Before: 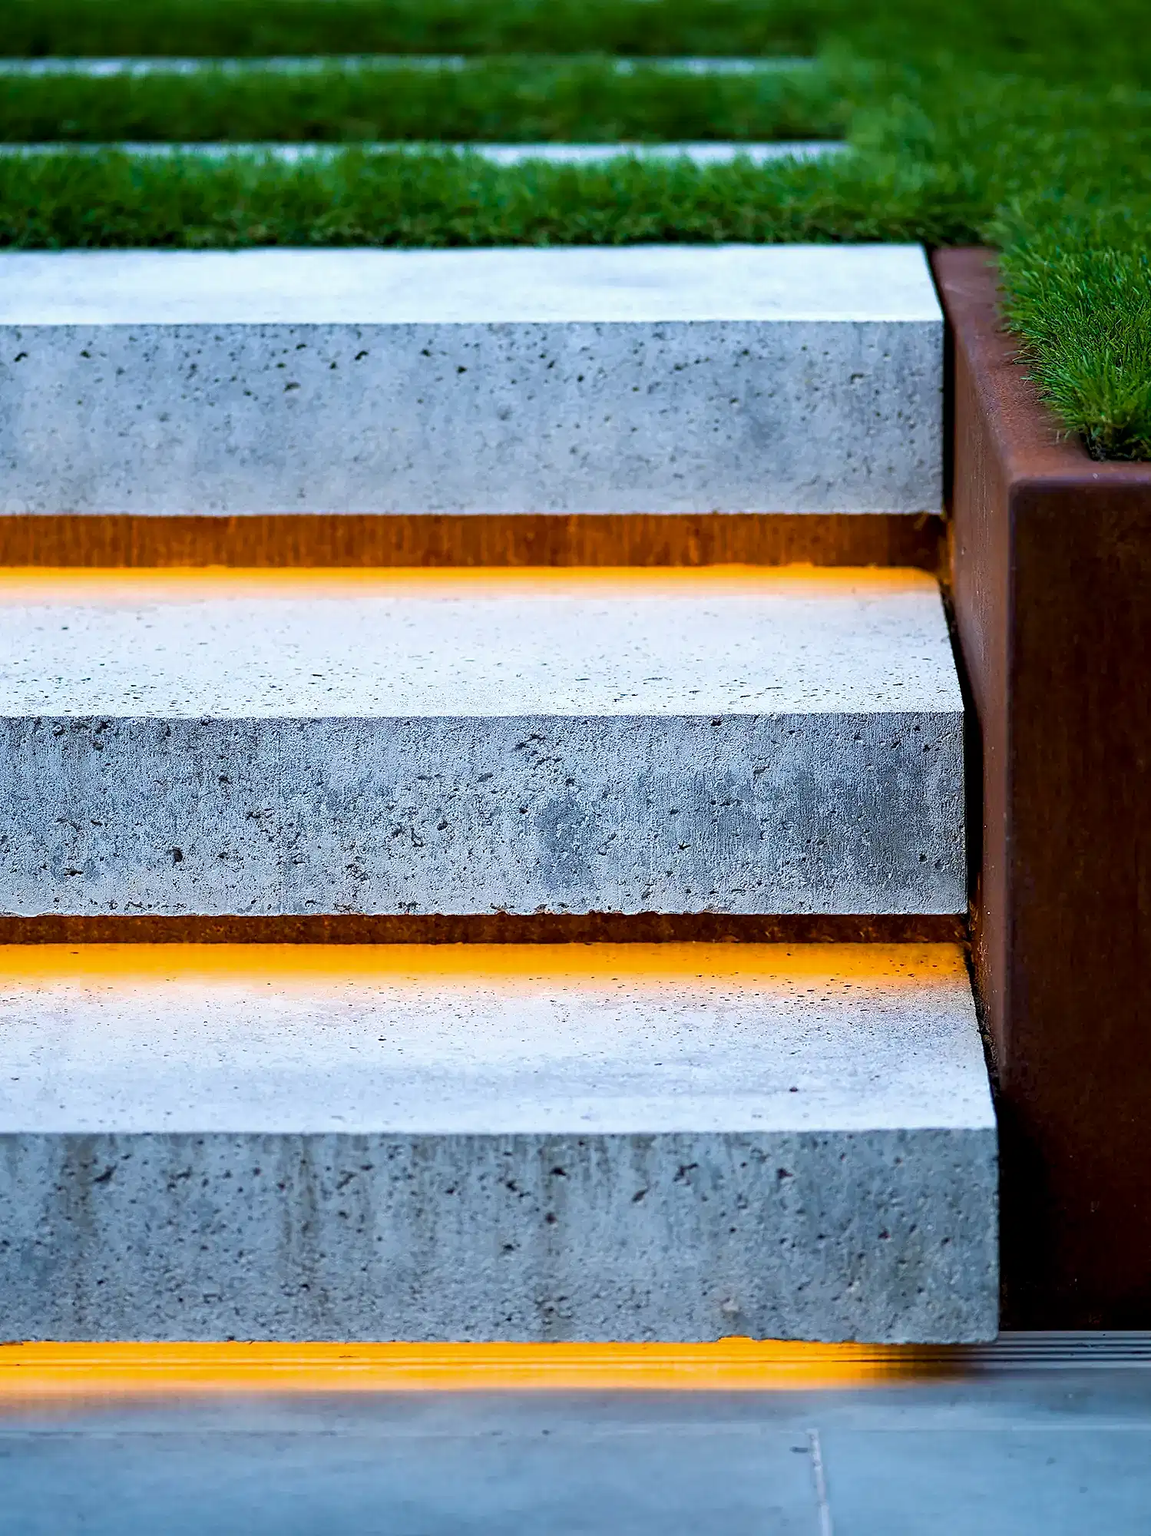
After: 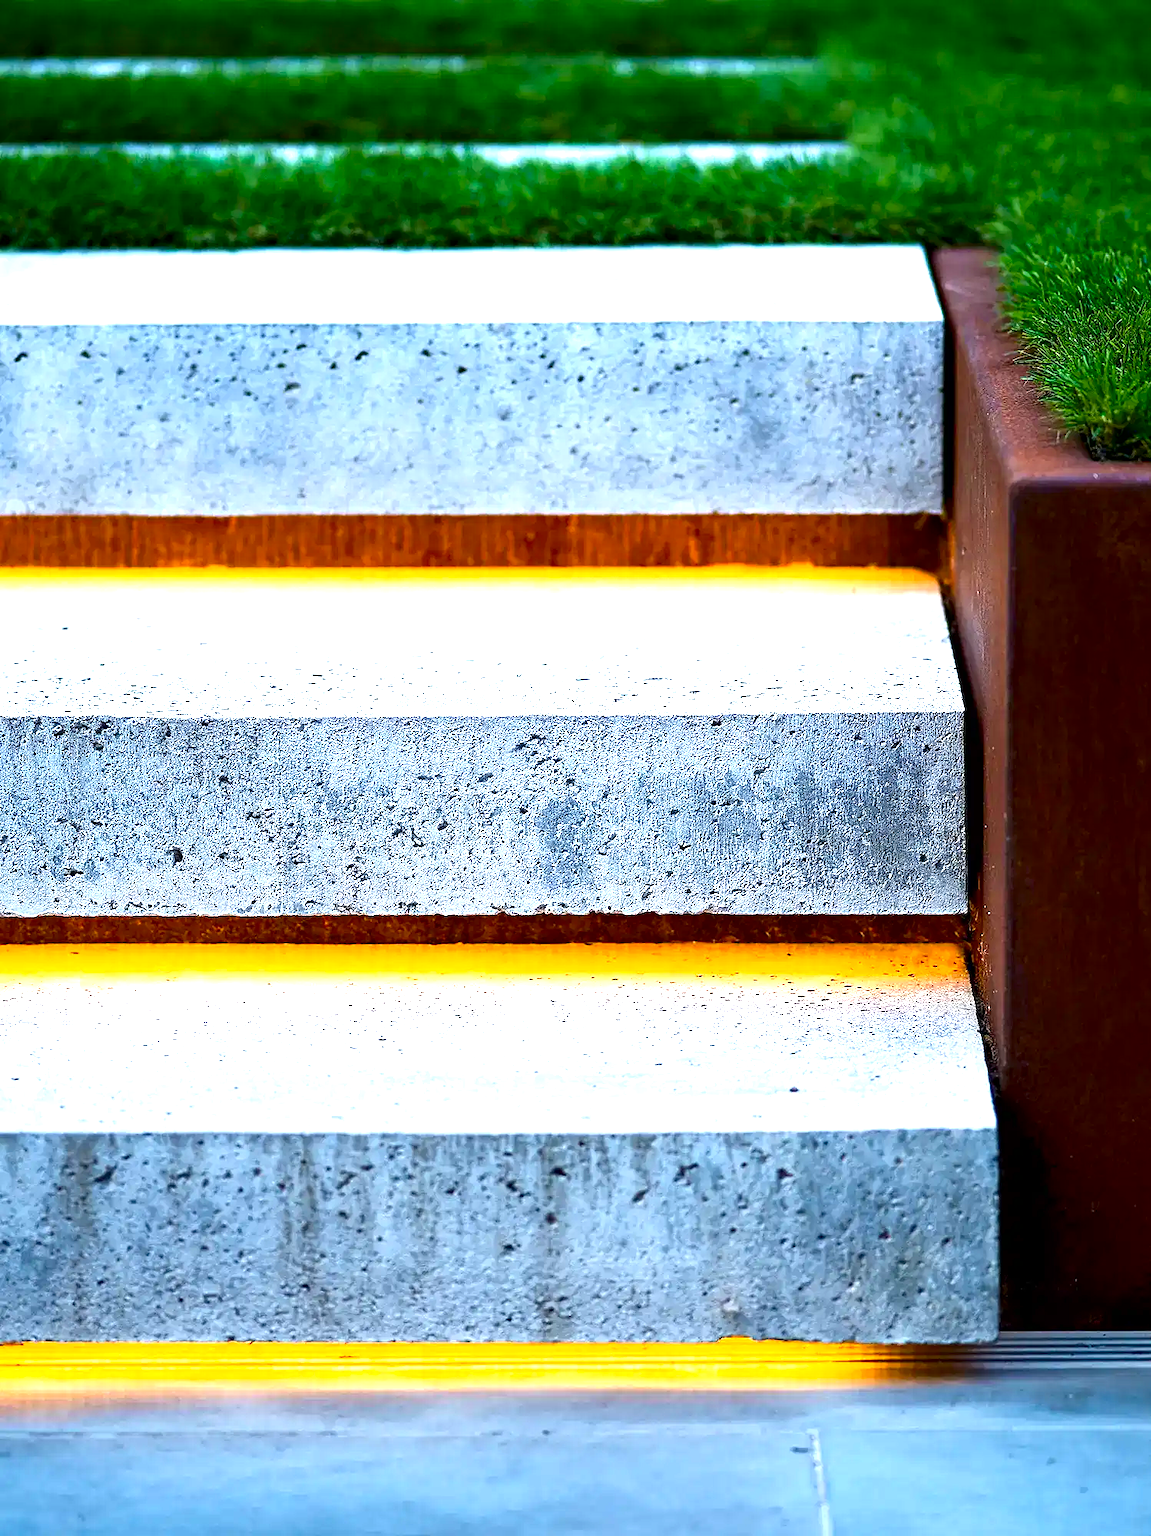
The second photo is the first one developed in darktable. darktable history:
exposure: black level correction 0, exposure 1 EV, compensate exposure bias true, compensate highlight preservation false
contrast brightness saturation: contrast 0.07, brightness -0.14, saturation 0.11
